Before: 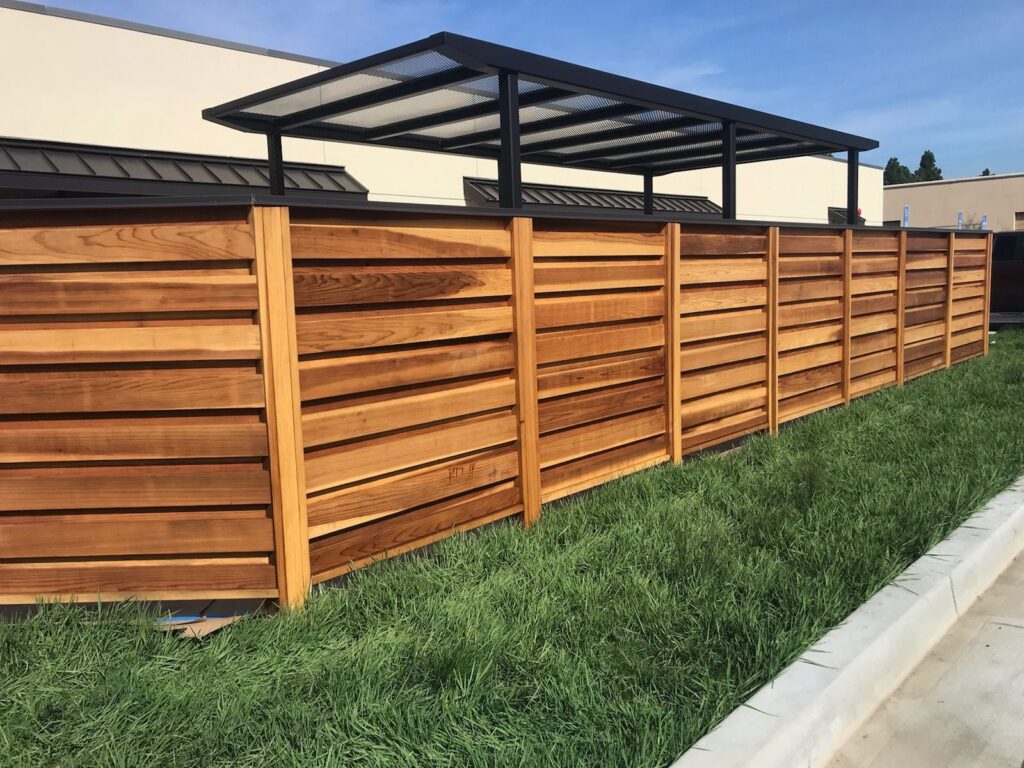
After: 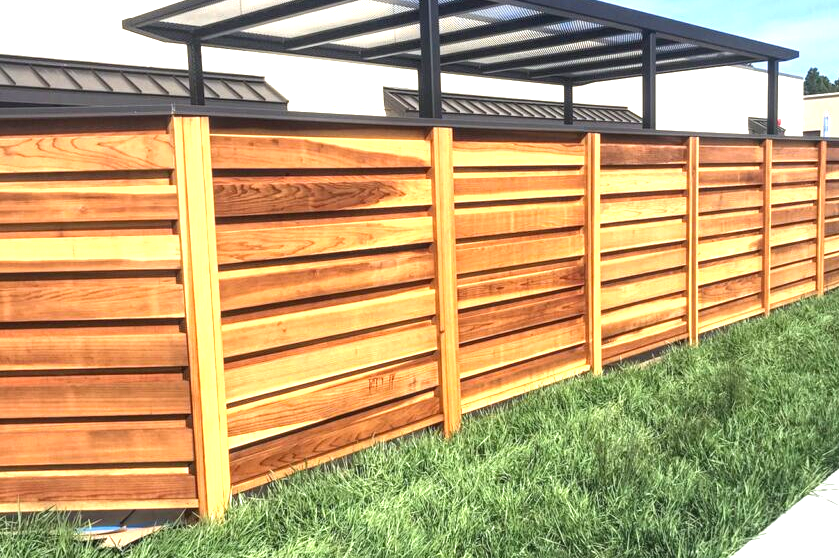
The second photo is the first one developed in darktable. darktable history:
crop: left 7.856%, top 11.836%, right 10.12%, bottom 15.387%
exposure: black level correction 0, exposure 1.379 EV, compensate exposure bias true, compensate highlight preservation false
local contrast: on, module defaults
